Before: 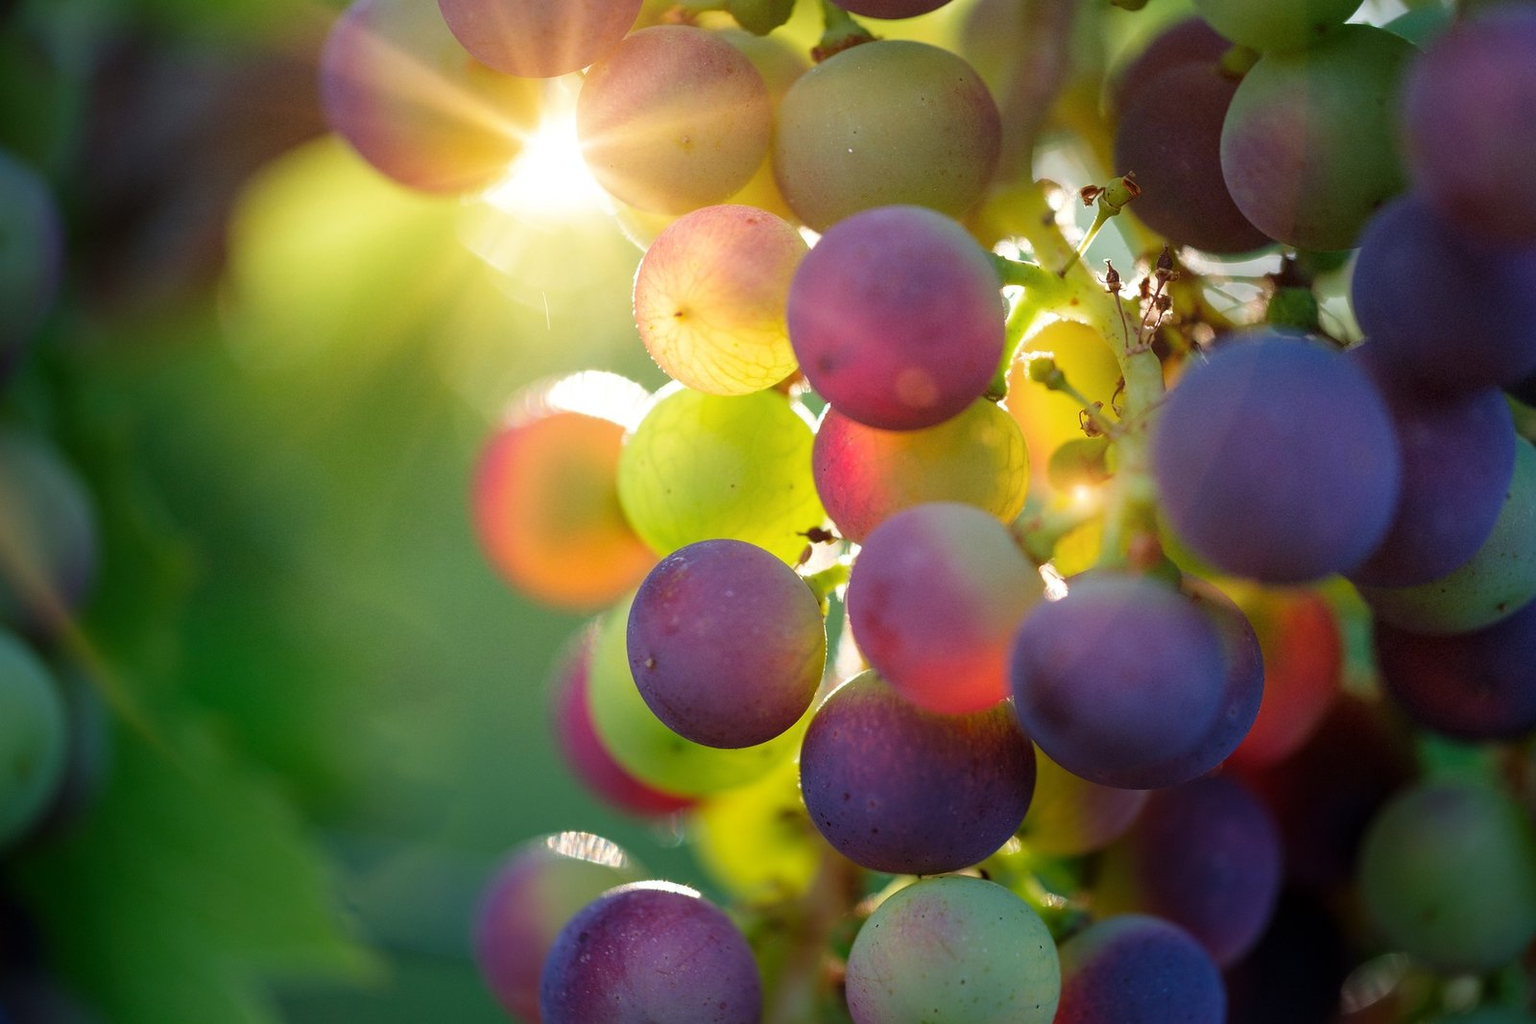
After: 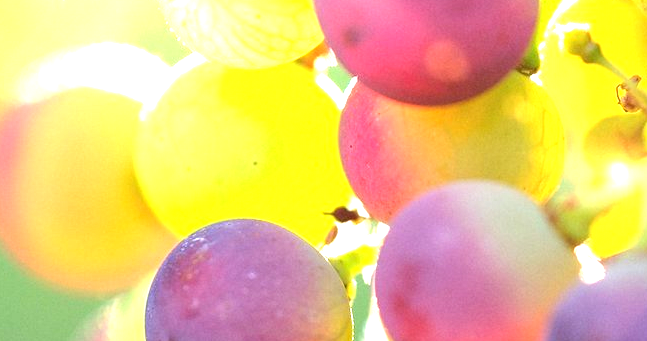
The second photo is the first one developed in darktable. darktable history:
crop: left 31.751%, top 32.172%, right 27.8%, bottom 35.83%
exposure: black level correction 0, exposure 1.379 EV, compensate exposure bias true, compensate highlight preservation false
